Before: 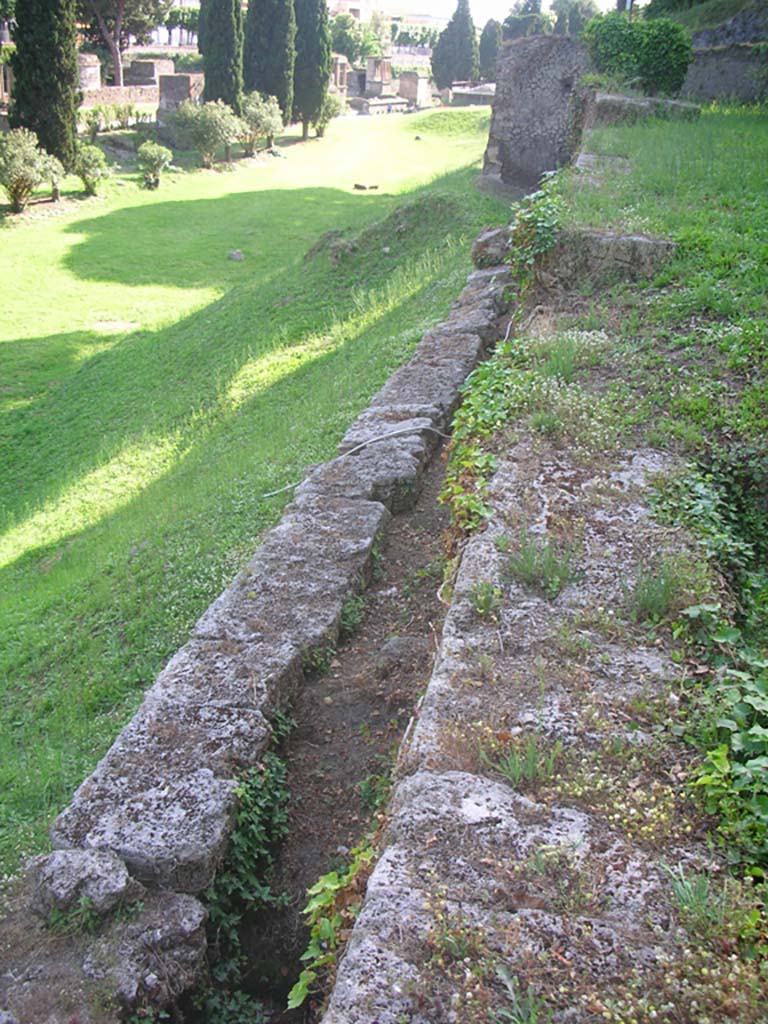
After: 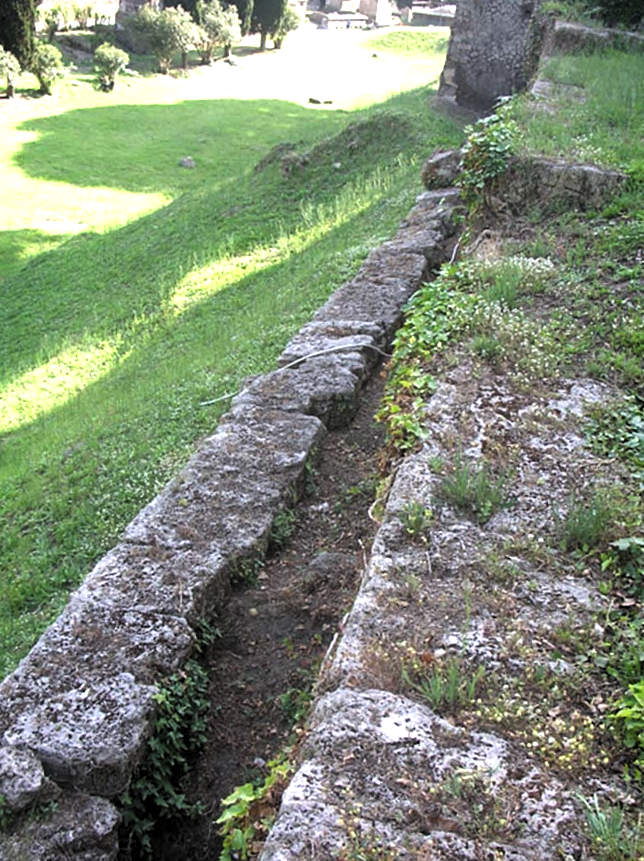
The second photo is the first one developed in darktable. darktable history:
levels: white 99.95%, levels [0.129, 0.519, 0.867]
tone equalizer: luminance estimator HSV value / RGB max
crop and rotate: angle -3.26°, left 5.269%, top 5.206%, right 4.598%, bottom 4.46%
